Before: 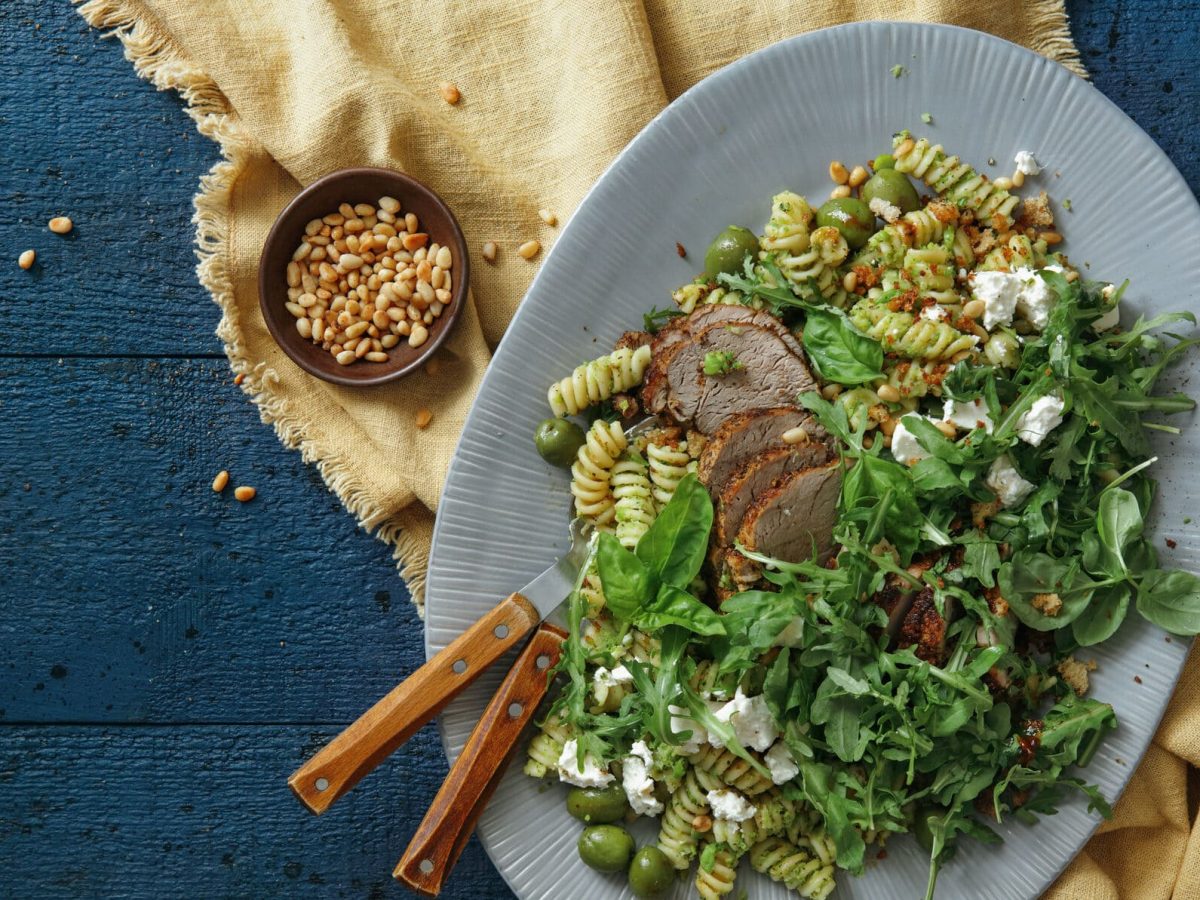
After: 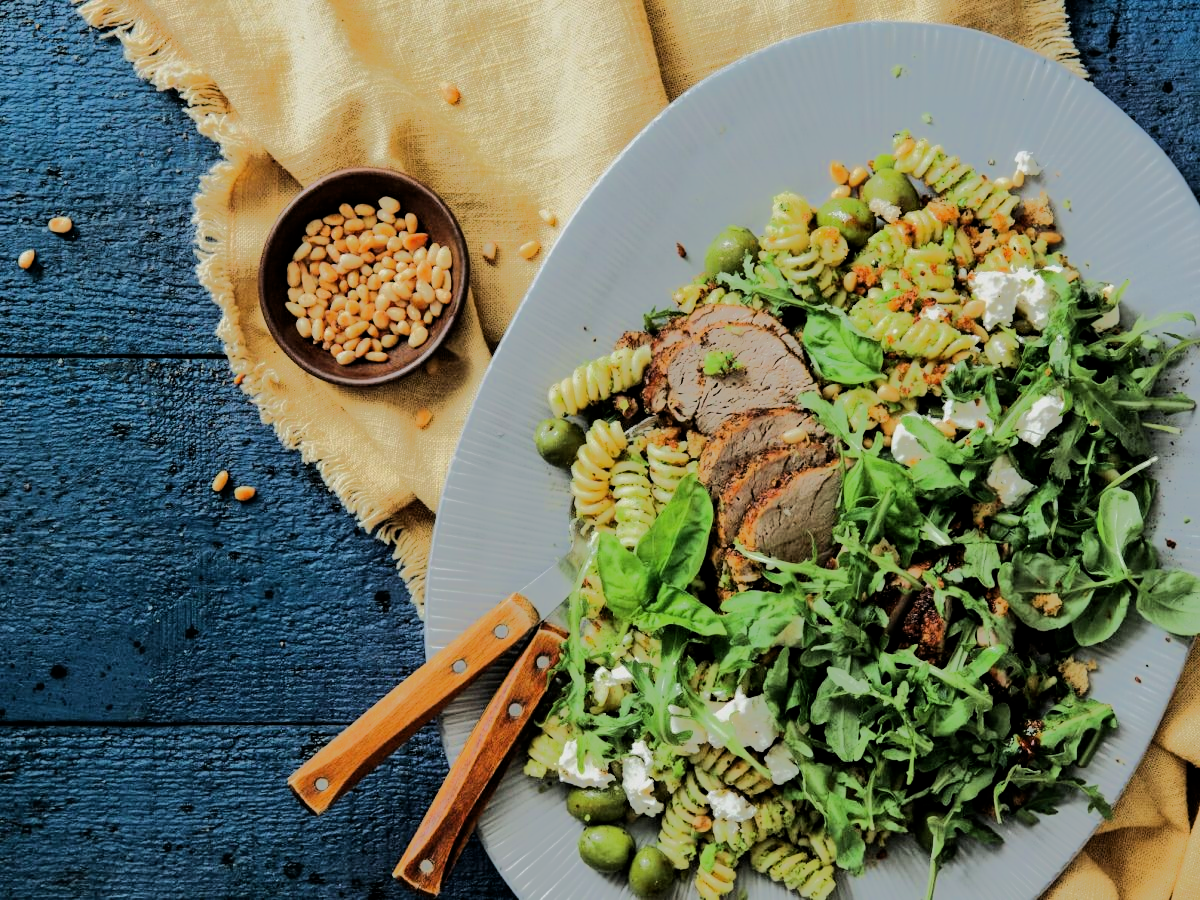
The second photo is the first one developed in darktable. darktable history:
tone equalizer: -8 EV -0.492 EV, -7 EV -0.312 EV, -6 EV -0.059 EV, -5 EV 0.44 EV, -4 EV 0.991 EV, -3 EV 0.803 EV, -2 EV -0.01 EV, -1 EV 0.138 EV, +0 EV -0.035 EV, edges refinement/feathering 500, mask exposure compensation -1.57 EV, preserve details no
filmic rgb: black relative exposure -7.75 EV, white relative exposure 4.38 EV, threshold 5.98 EV, target black luminance 0%, hardness 3.76, latitude 50.79%, contrast 1.064, highlights saturation mix 9.78%, shadows ↔ highlights balance -0.248%, color science v6 (2022), enable highlight reconstruction true
